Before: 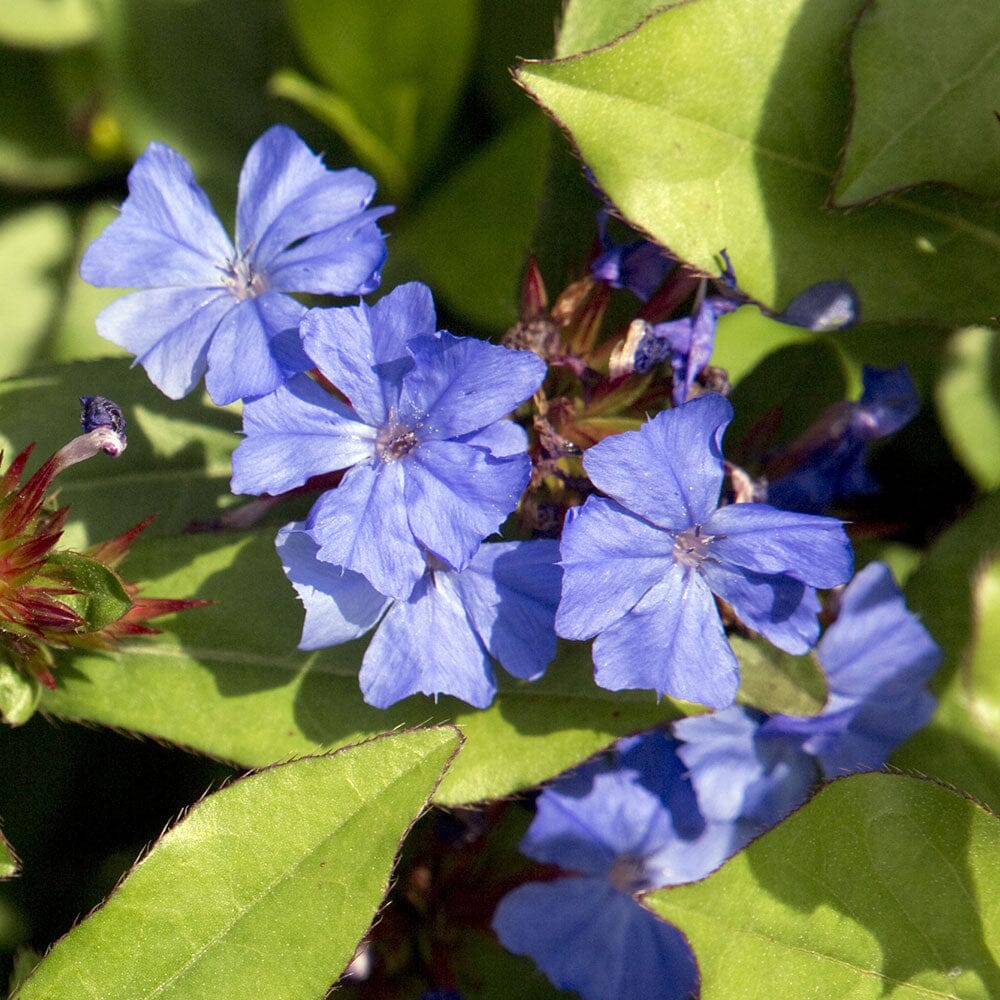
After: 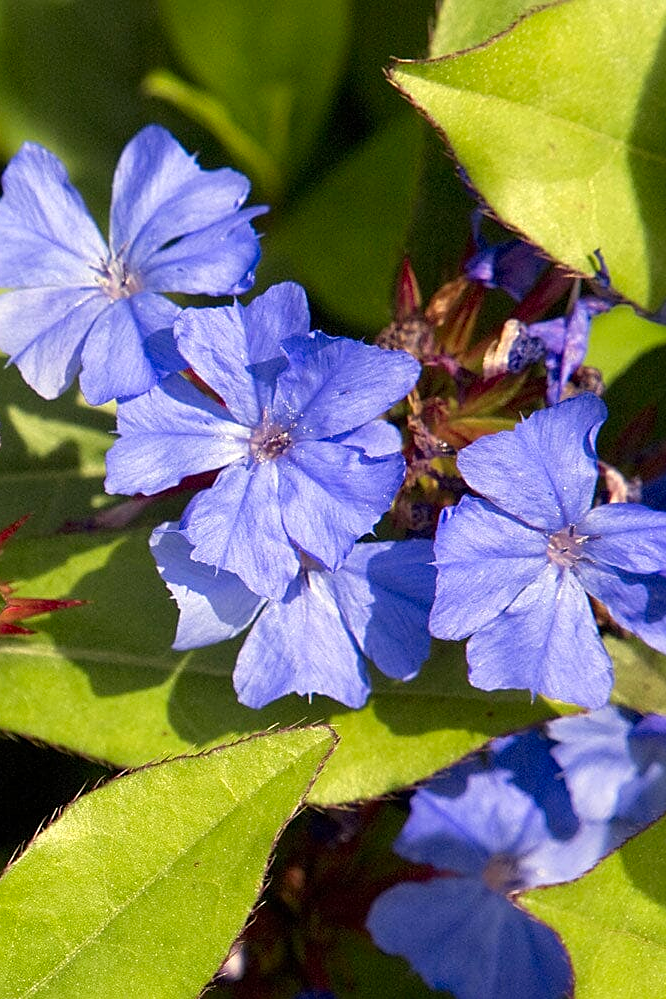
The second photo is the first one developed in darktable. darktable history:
sharpen: on, module defaults
color correction: highlights a* 3.22, highlights b* 1.93, saturation 1.19
crop and rotate: left 12.673%, right 20.66%
